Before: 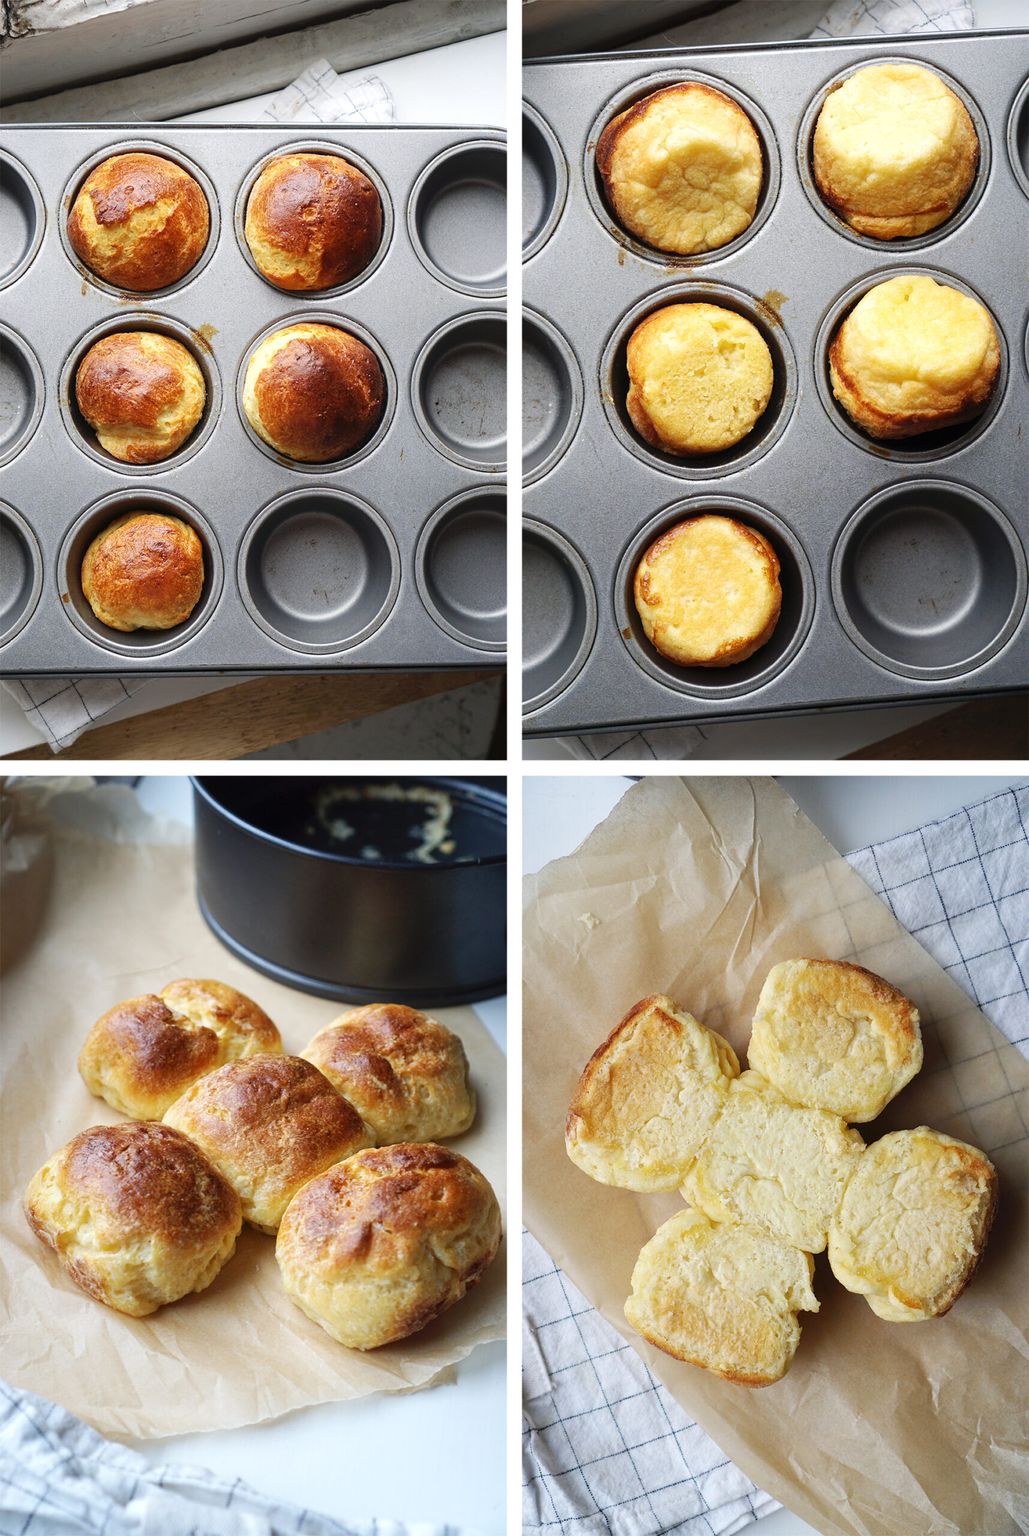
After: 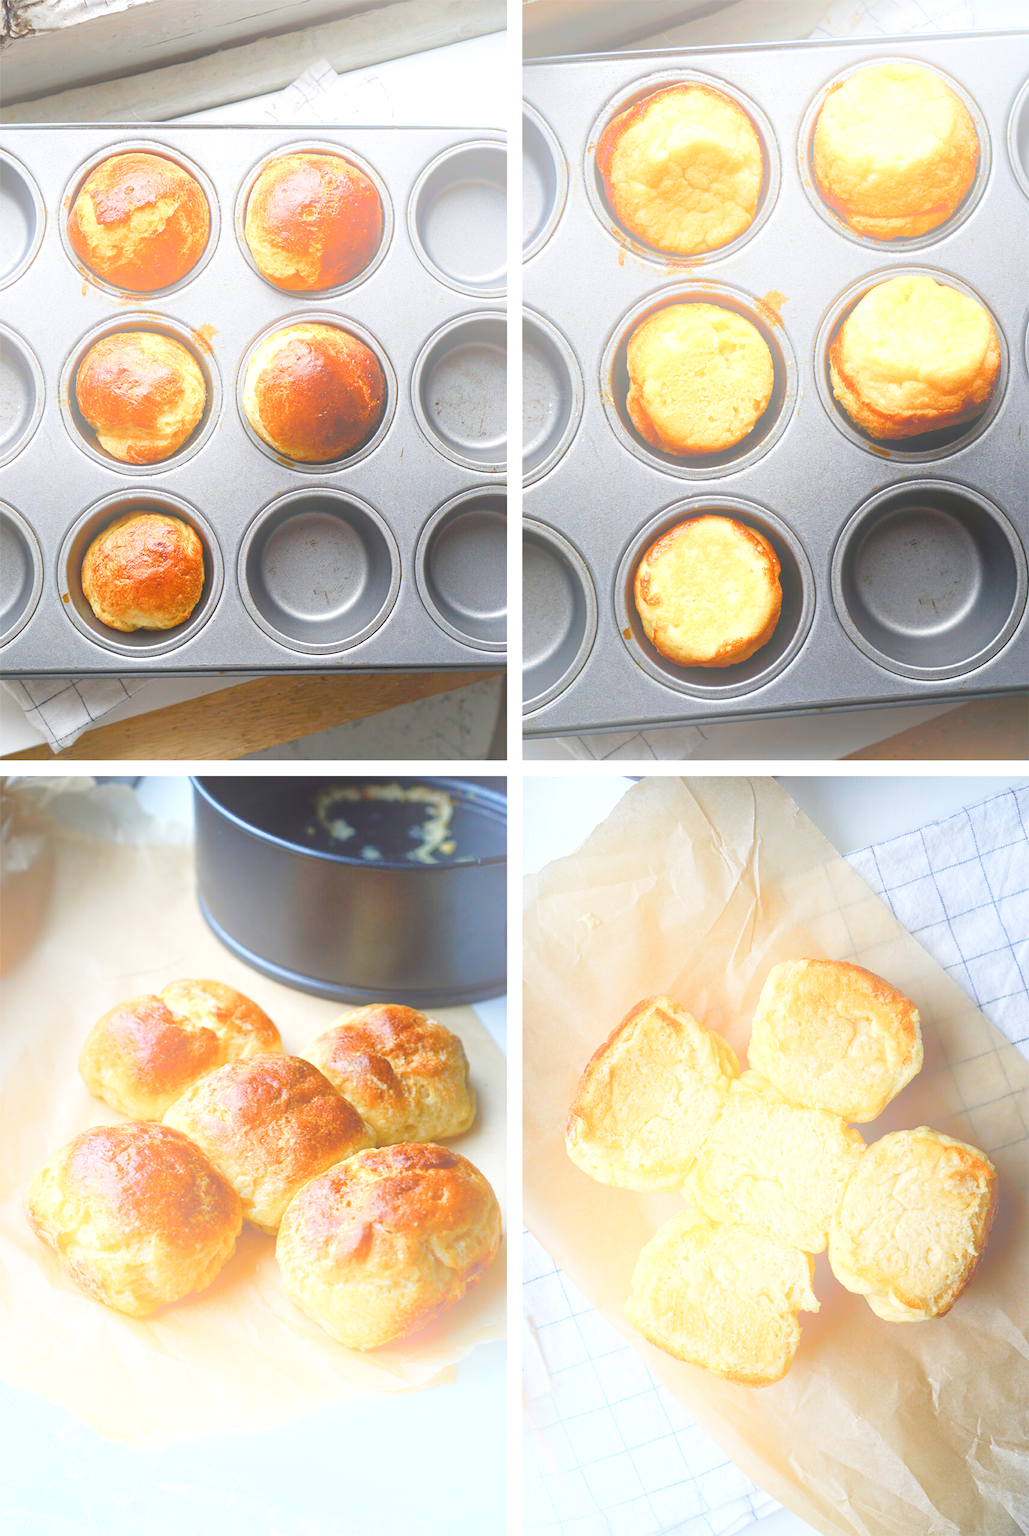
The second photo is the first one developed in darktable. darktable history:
shadows and highlights: shadows 43.06, highlights 6.94
color balance rgb: perceptual saturation grading › global saturation 20%, perceptual saturation grading › highlights -50%, perceptual saturation grading › shadows 30%, perceptual brilliance grading › global brilliance 10%, perceptual brilliance grading › shadows 15%
bloom: size 38%, threshold 95%, strength 30%
